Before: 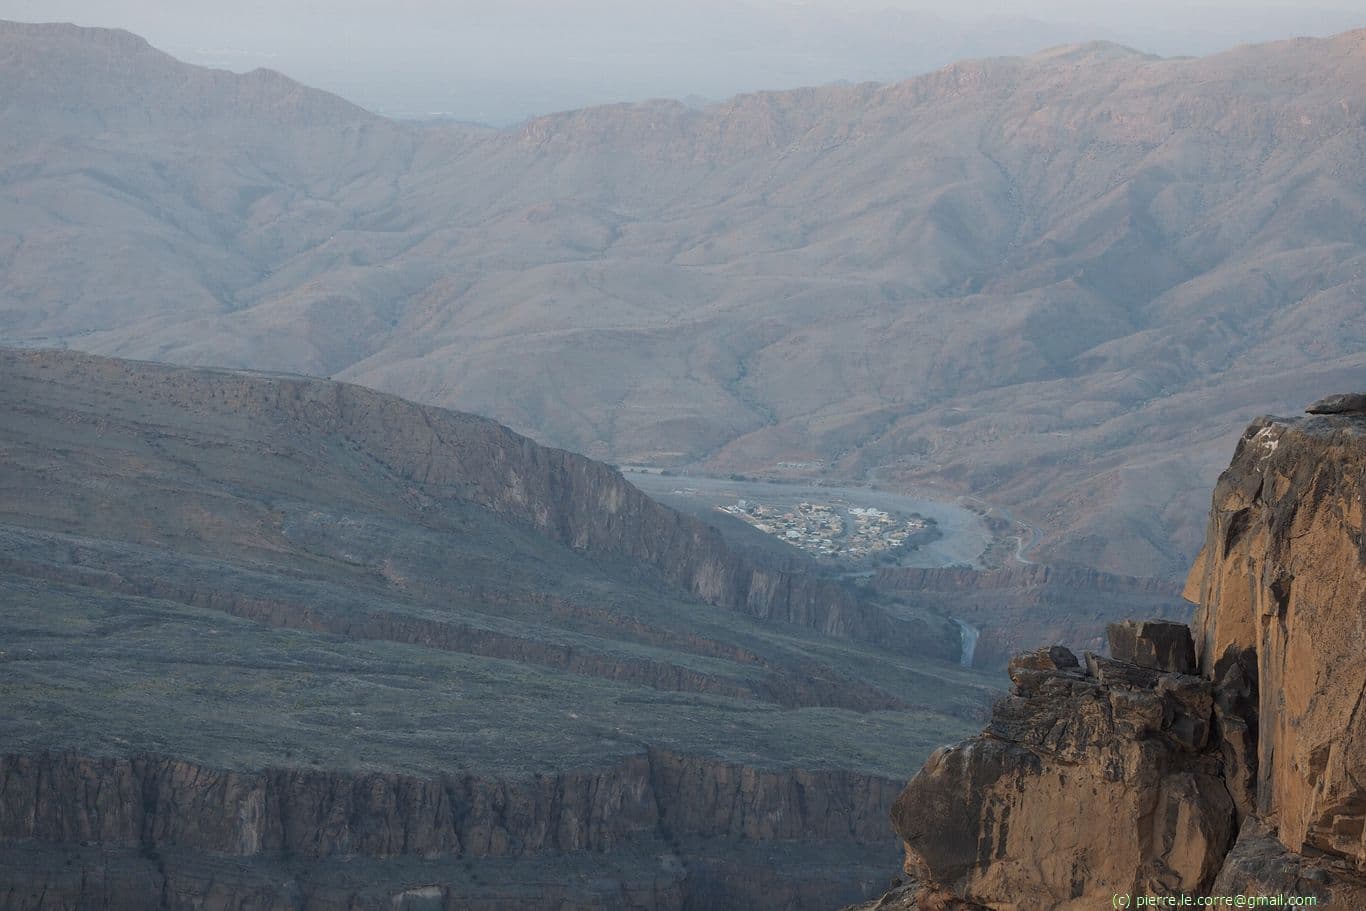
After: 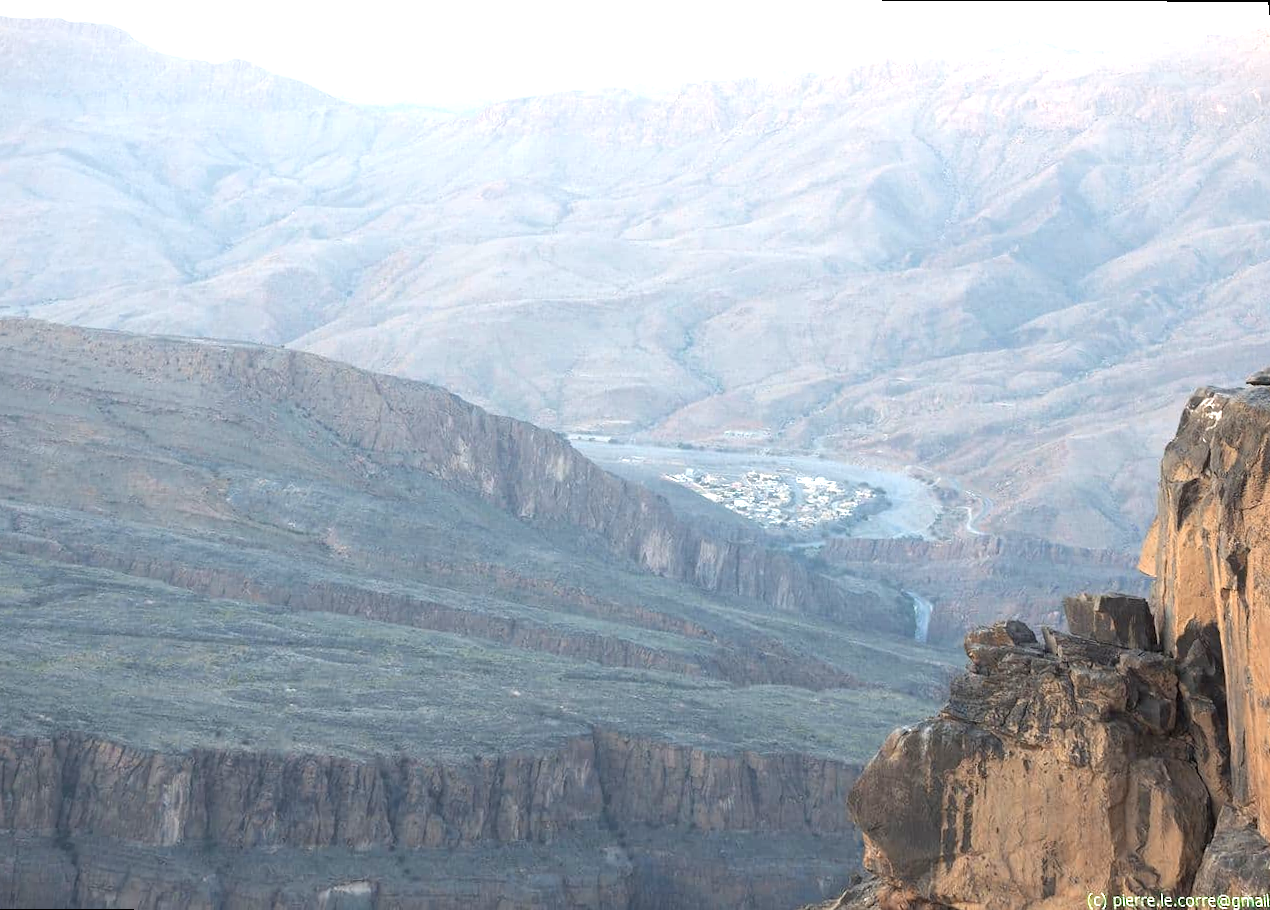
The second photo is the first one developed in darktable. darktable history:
exposure: black level correction 0, exposure 1.45 EV, compensate exposure bias true, compensate highlight preservation false
white balance: red 1, blue 1
tone equalizer: on, module defaults
contrast brightness saturation: saturation -0.05
rotate and perspective: rotation 0.215°, lens shift (vertical) -0.139, crop left 0.069, crop right 0.939, crop top 0.002, crop bottom 0.996
